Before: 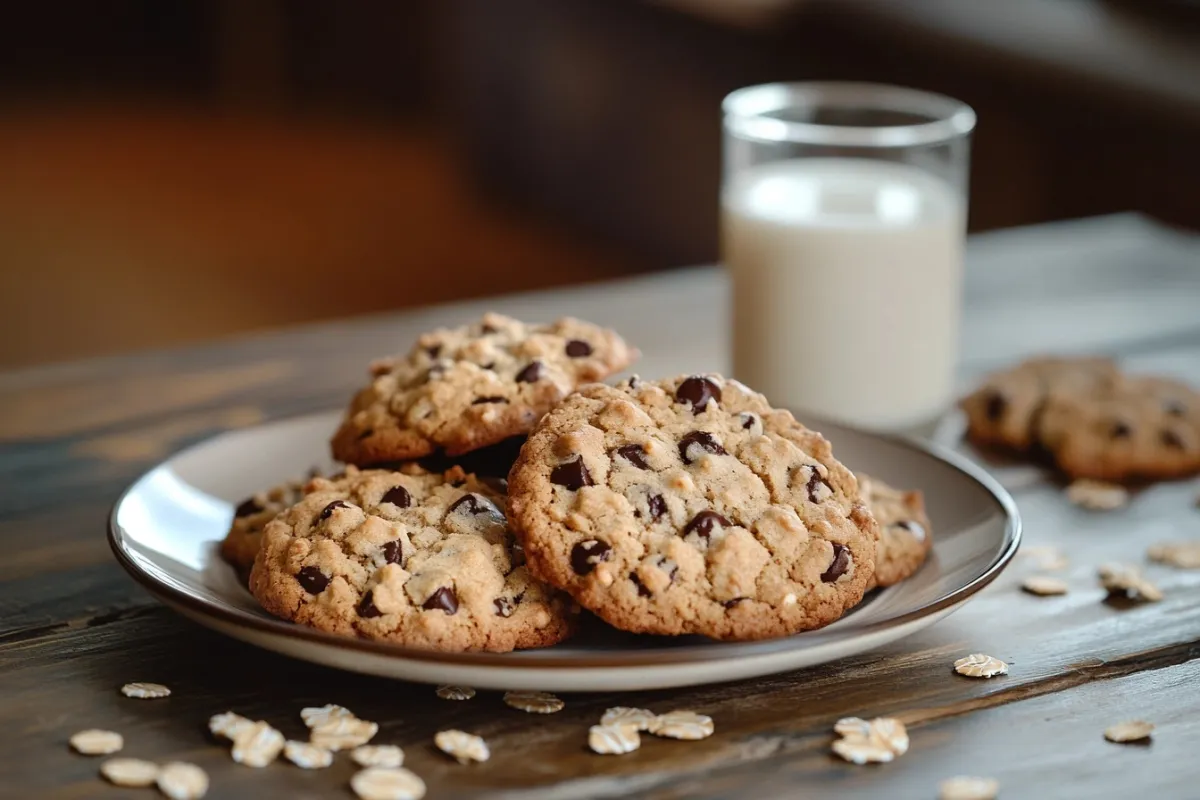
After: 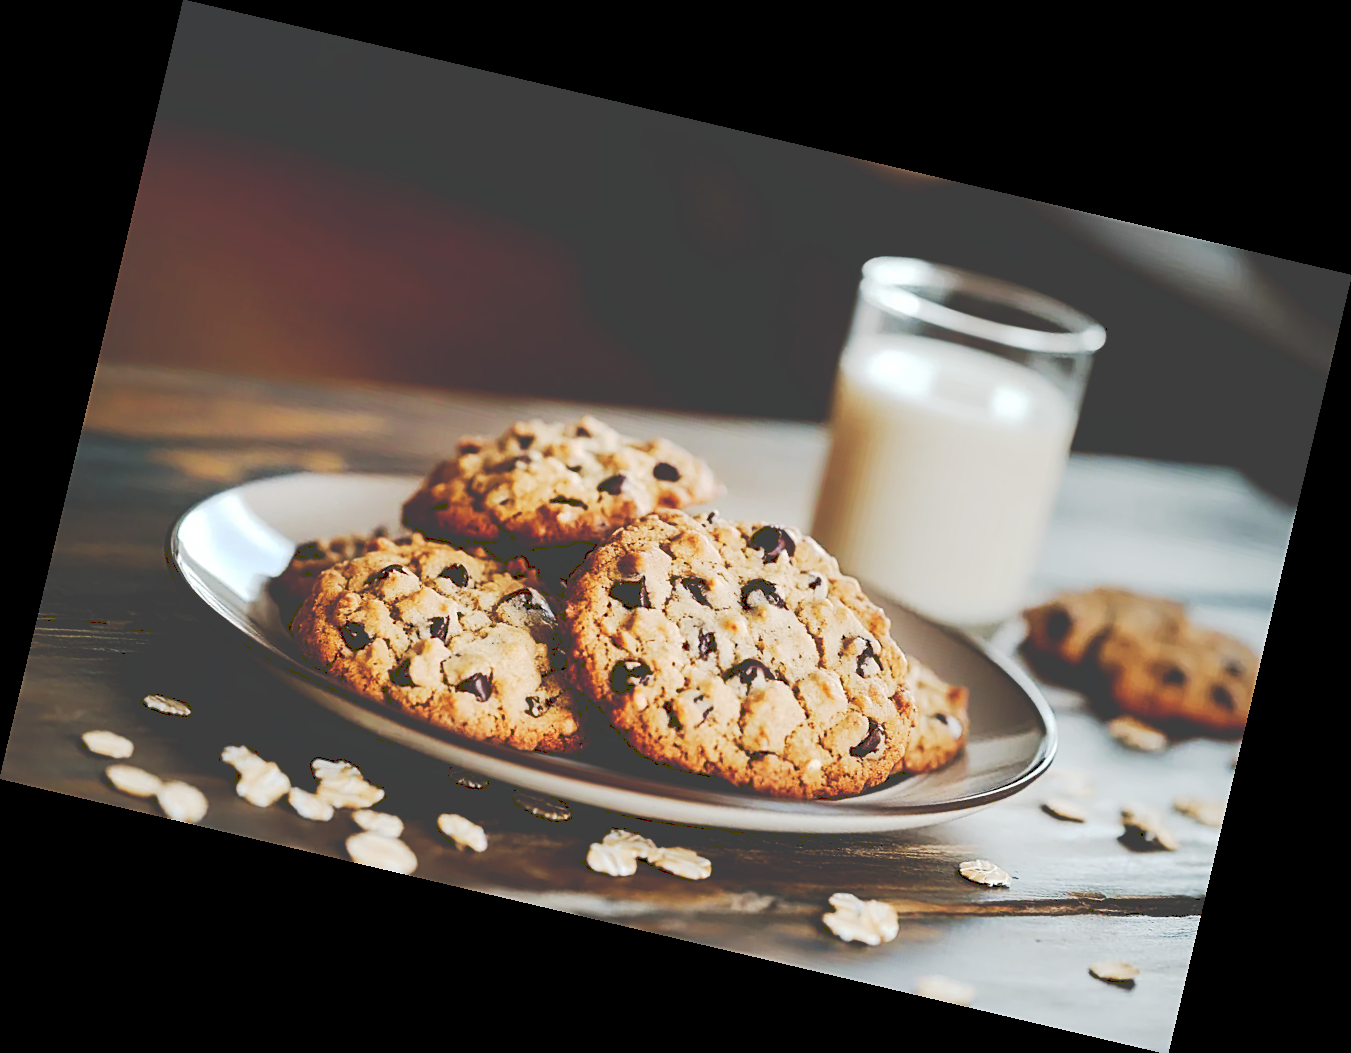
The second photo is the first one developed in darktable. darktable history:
tone curve: curves: ch0 [(0, 0) (0.003, 0.26) (0.011, 0.26) (0.025, 0.26) (0.044, 0.257) (0.069, 0.257) (0.1, 0.257) (0.136, 0.255) (0.177, 0.258) (0.224, 0.272) (0.277, 0.294) (0.335, 0.346) (0.399, 0.422) (0.468, 0.536) (0.543, 0.657) (0.623, 0.757) (0.709, 0.823) (0.801, 0.872) (0.898, 0.92) (1, 1)], preserve colors none
sharpen: on, module defaults
rotate and perspective: rotation 13.27°, automatic cropping off
